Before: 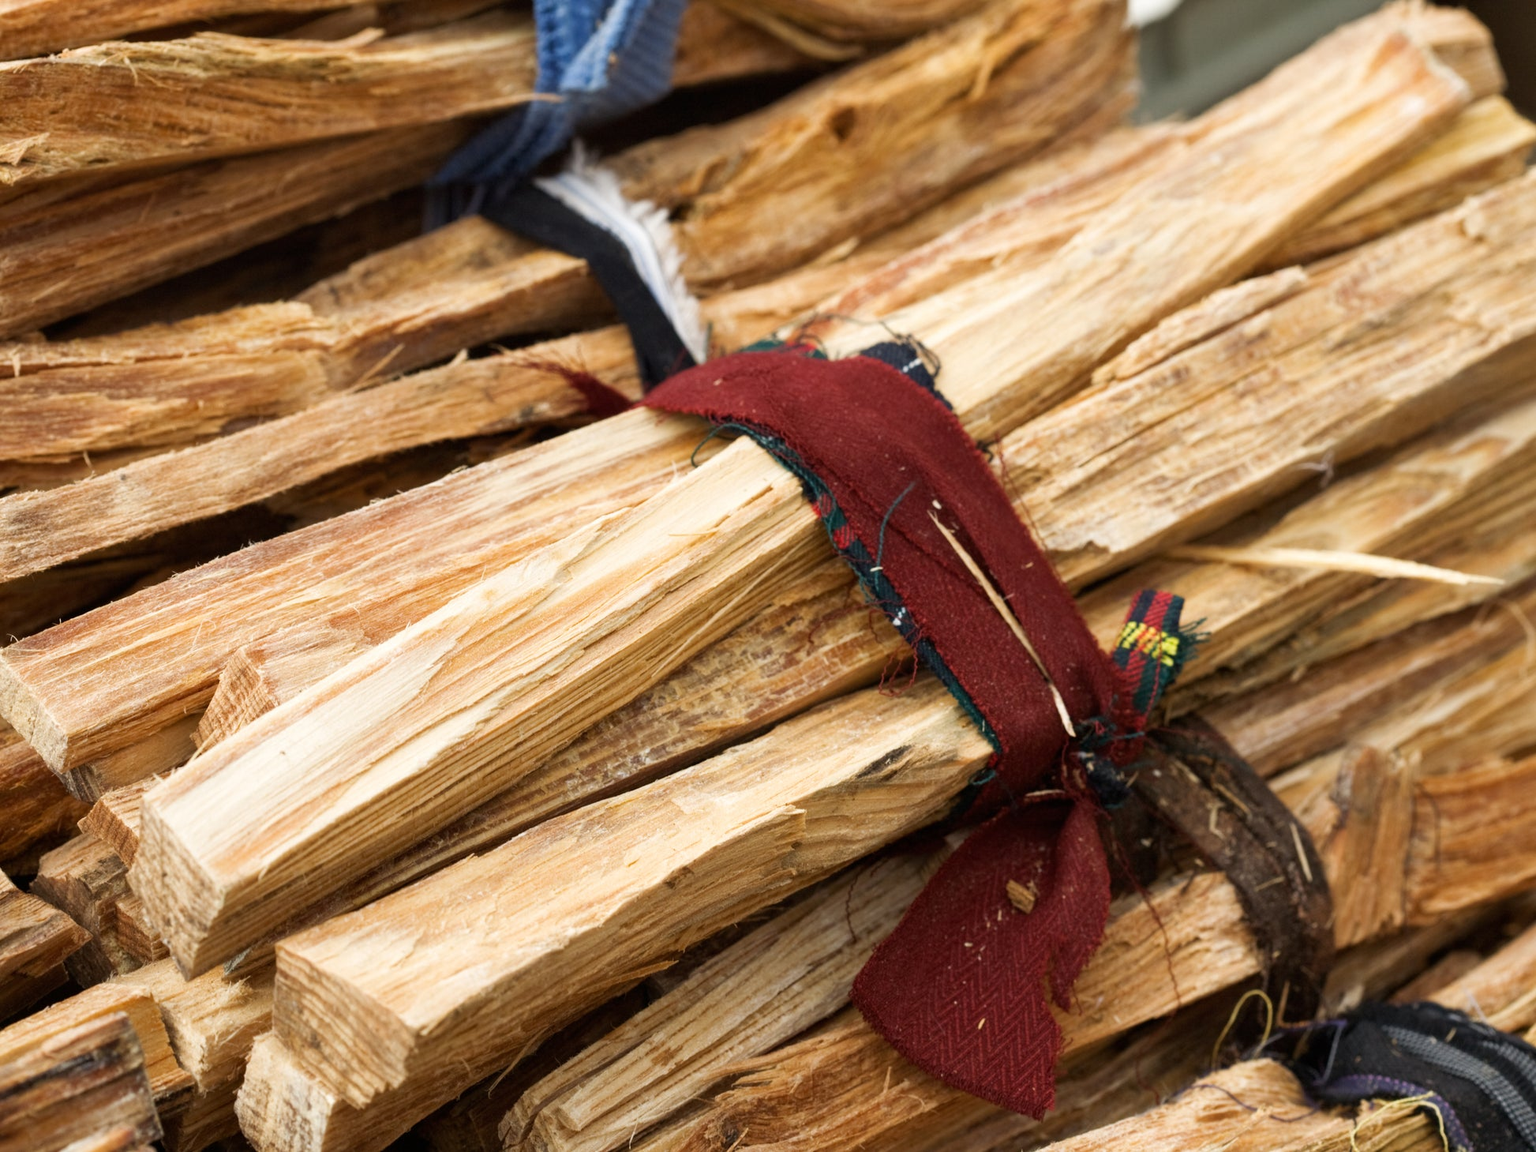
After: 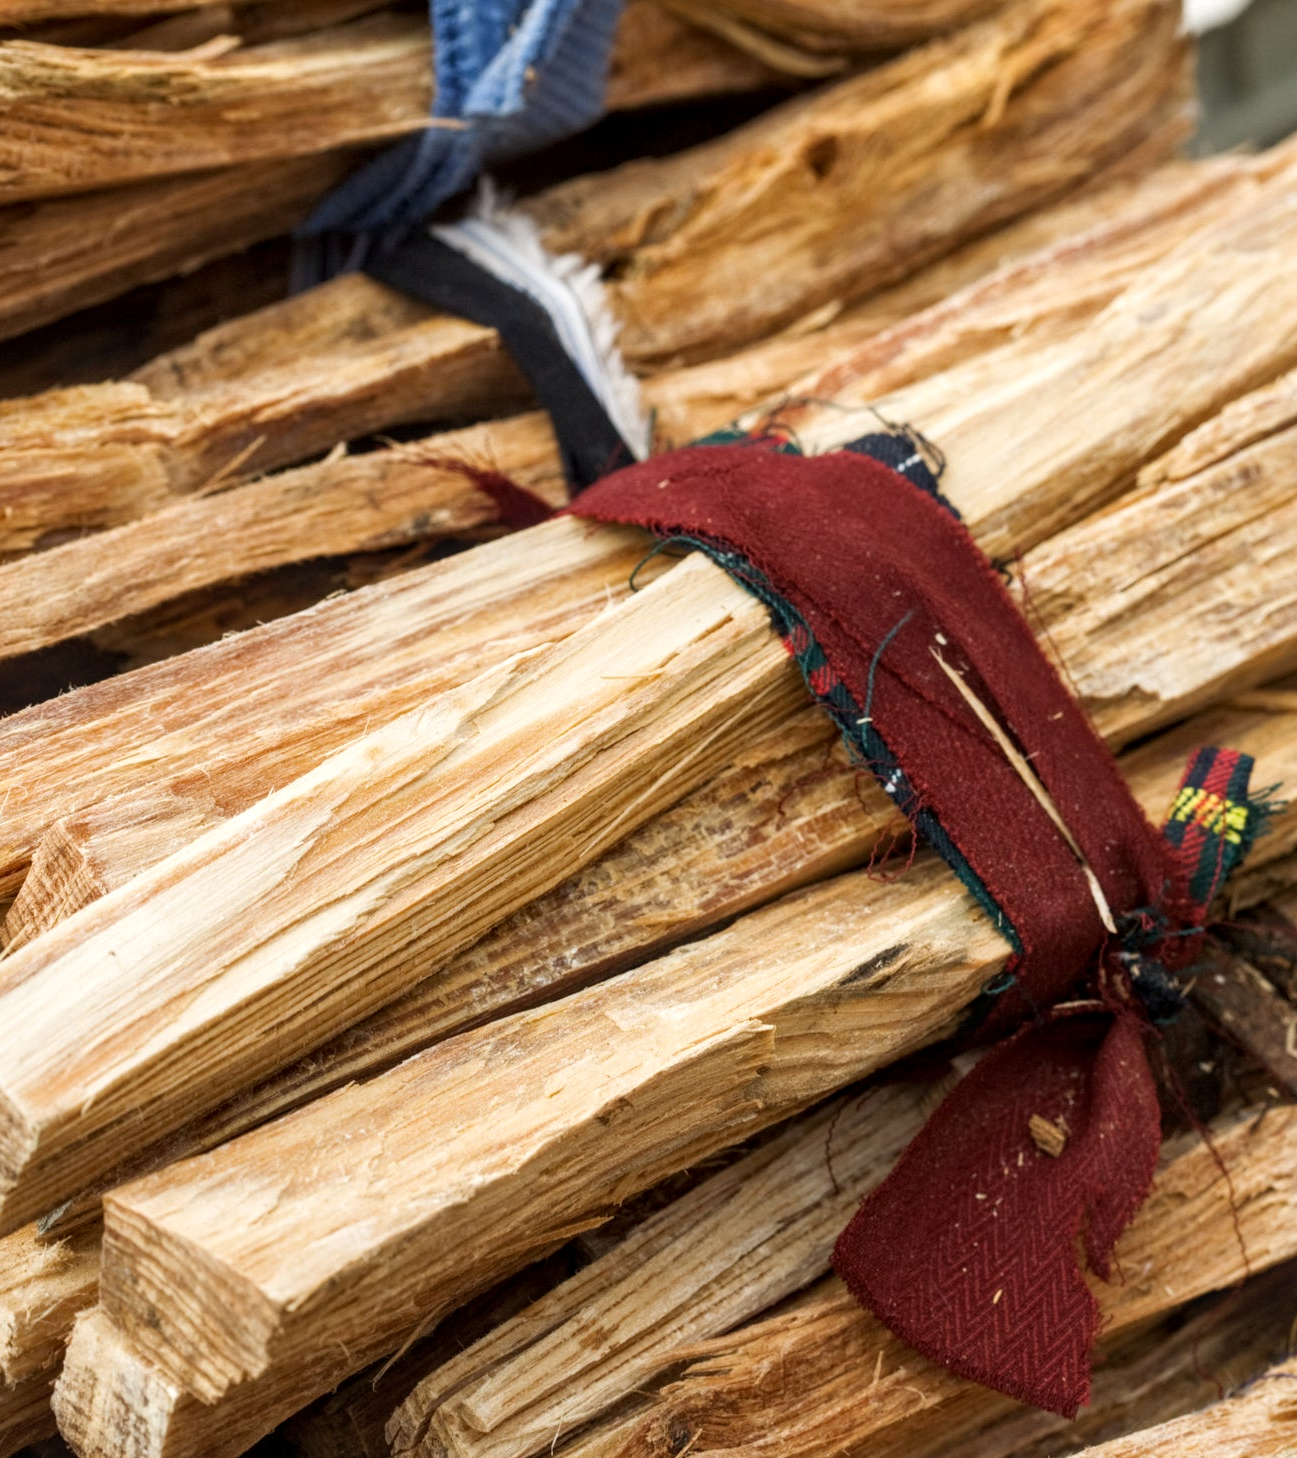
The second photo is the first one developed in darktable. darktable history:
local contrast: on, module defaults
crop and rotate: left 12.648%, right 20.685%
